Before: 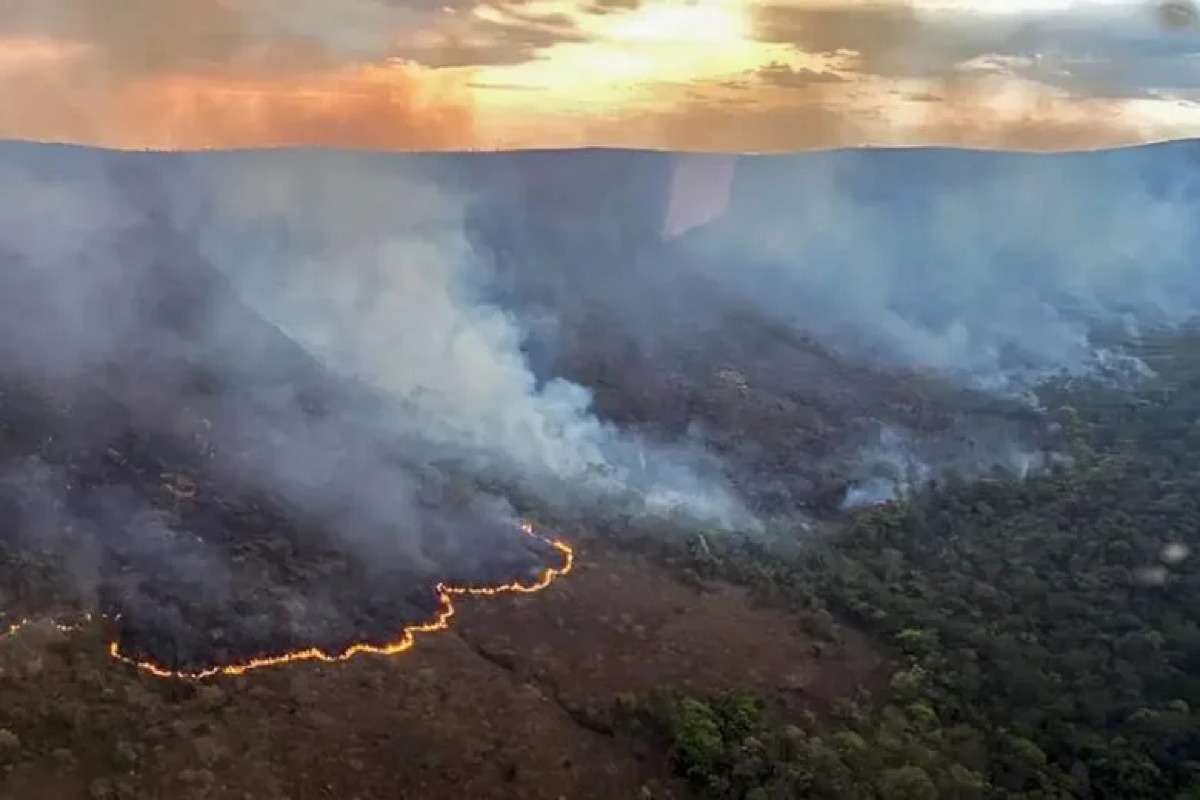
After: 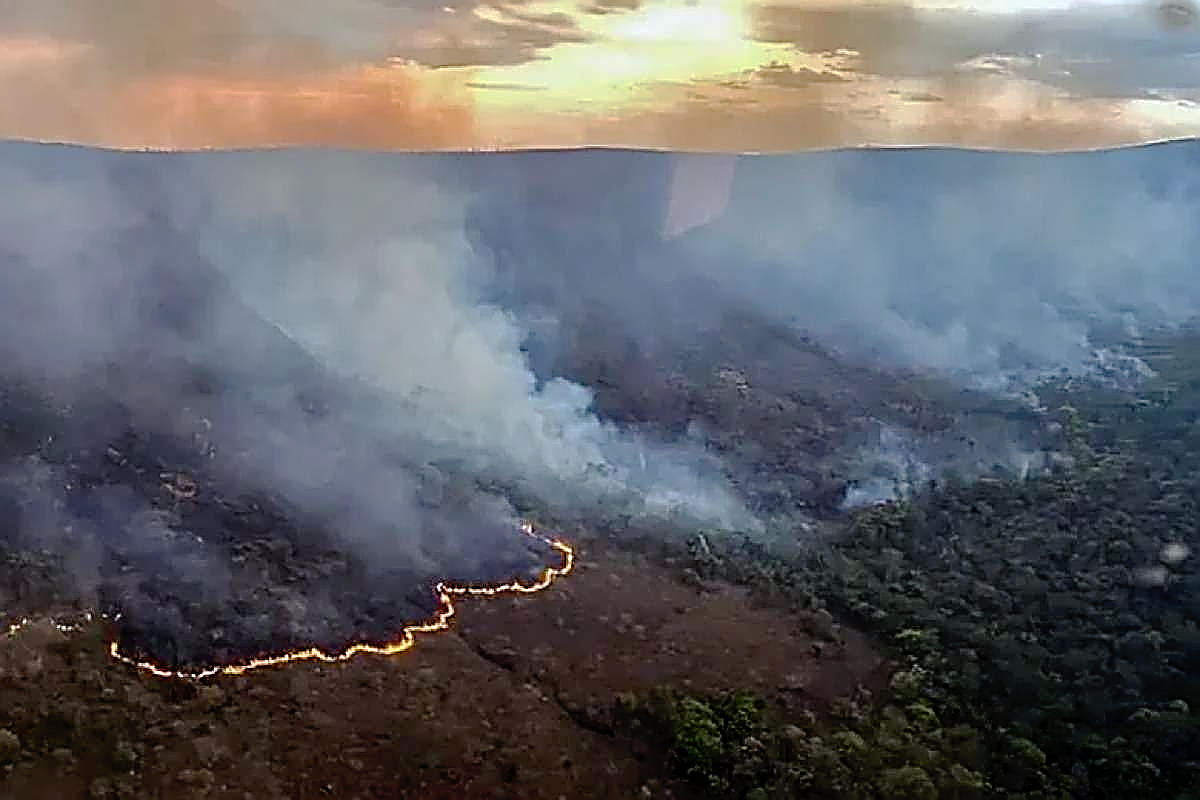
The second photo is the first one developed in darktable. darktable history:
white balance: red 0.982, blue 1.018
tone curve: curves: ch0 [(0, 0) (0.003, 0.001) (0.011, 0.002) (0.025, 0.007) (0.044, 0.015) (0.069, 0.022) (0.1, 0.03) (0.136, 0.056) (0.177, 0.115) (0.224, 0.177) (0.277, 0.244) (0.335, 0.322) (0.399, 0.398) (0.468, 0.471) (0.543, 0.545) (0.623, 0.614) (0.709, 0.685) (0.801, 0.765) (0.898, 0.867) (1, 1)], preserve colors none
sharpen: amount 1.861
